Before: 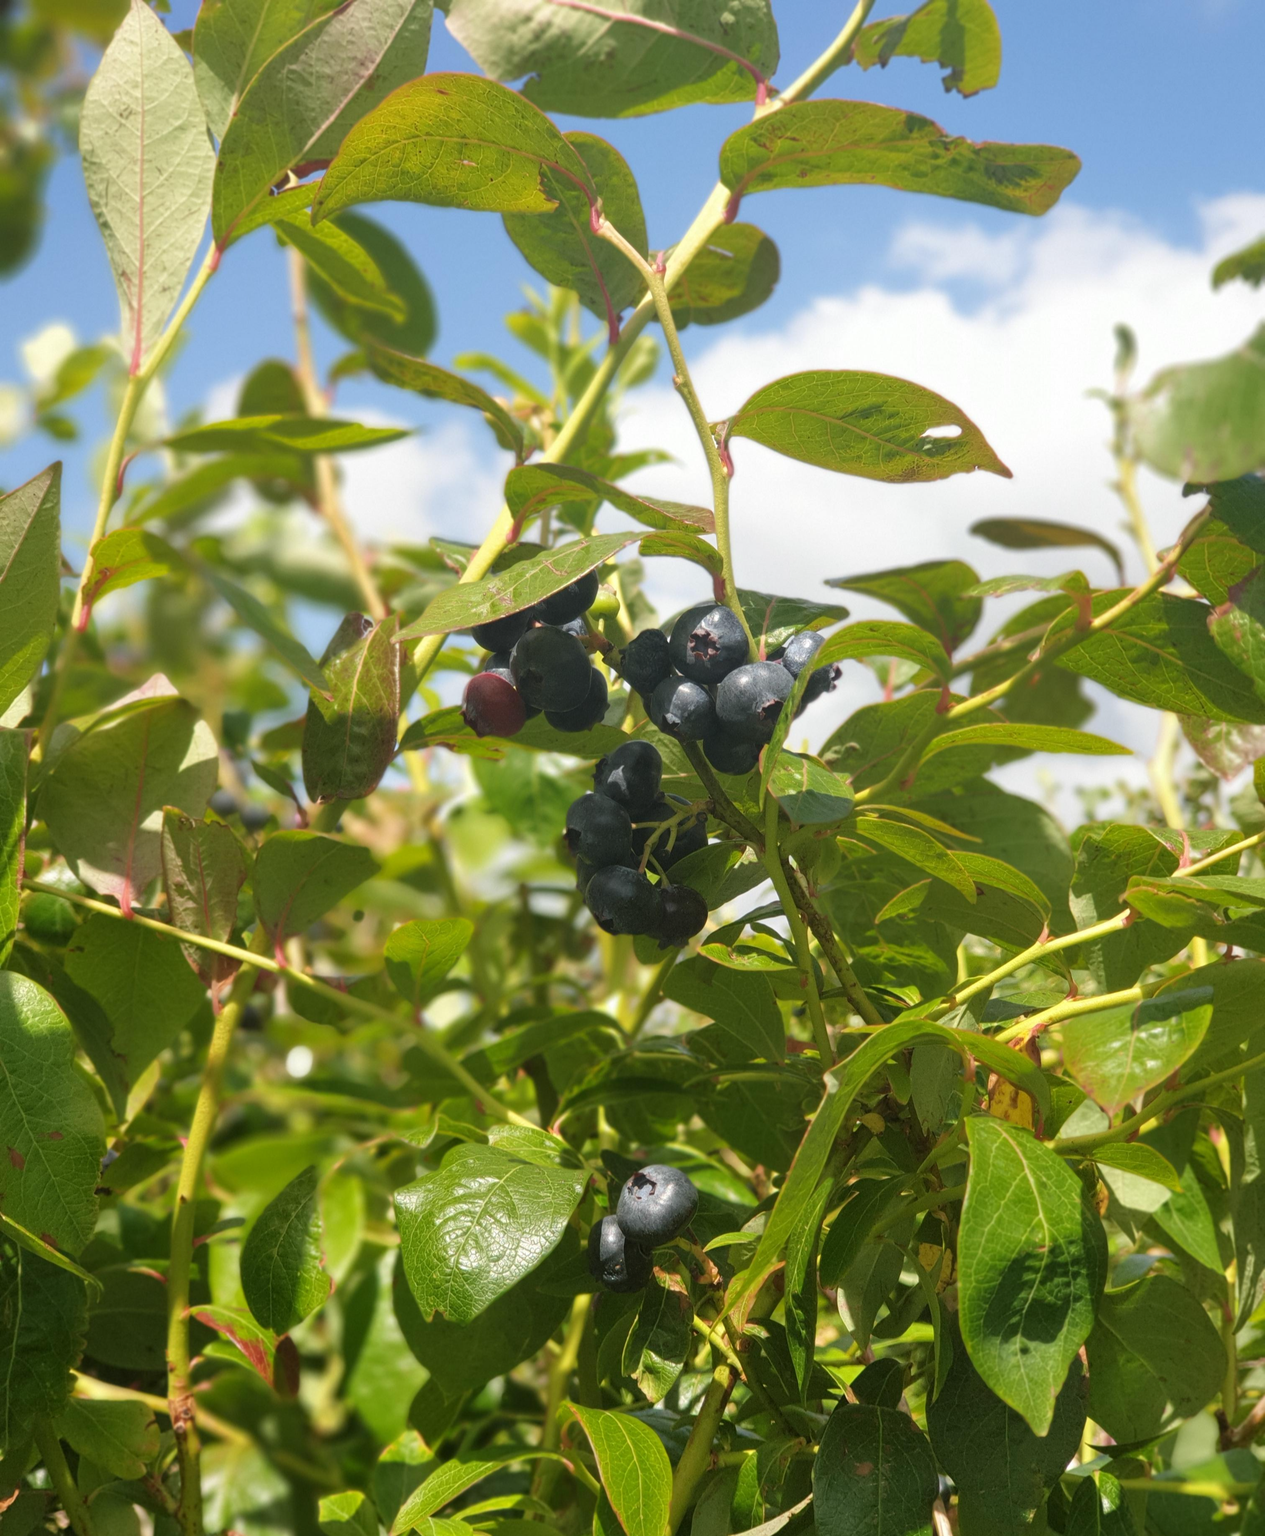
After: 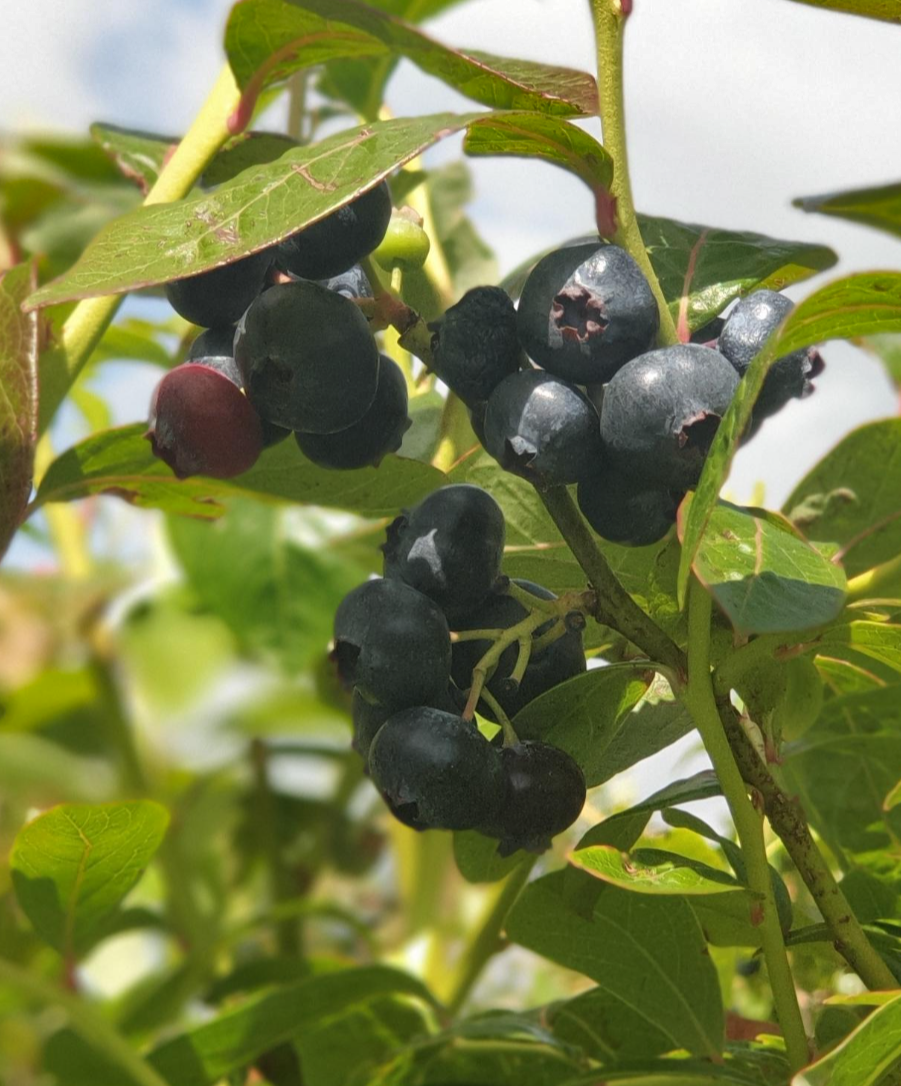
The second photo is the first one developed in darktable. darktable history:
shadows and highlights: soften with gaussian
crop: left 29.912%, top 30.487%, right 30.012%, bottom 29.775%
